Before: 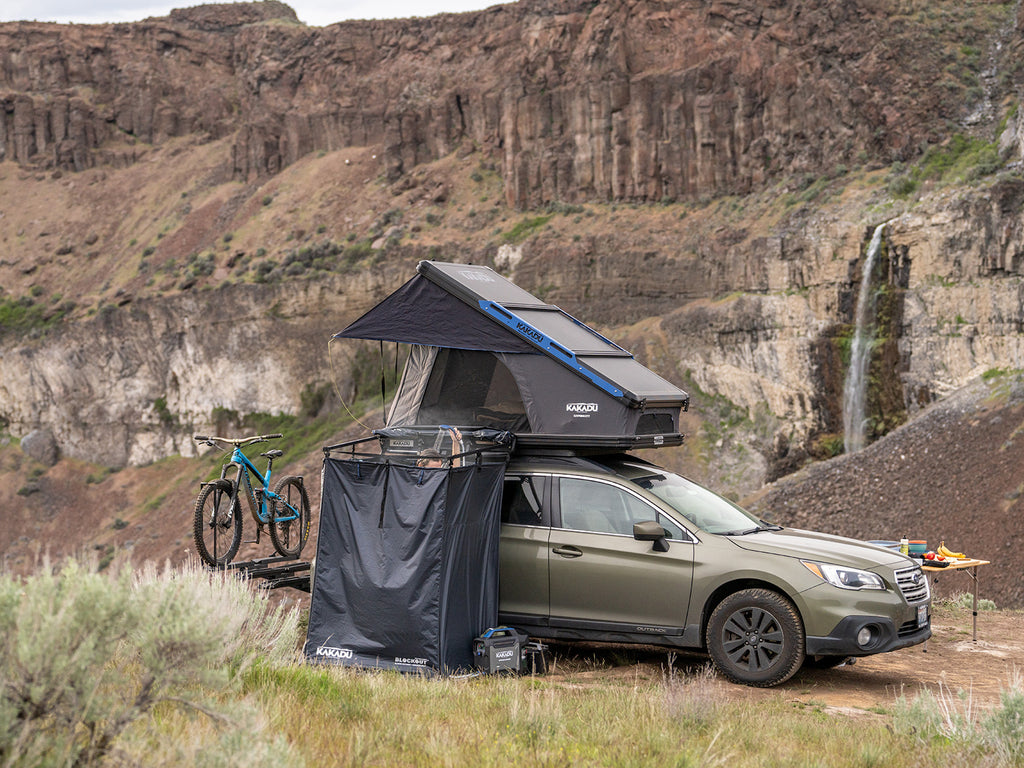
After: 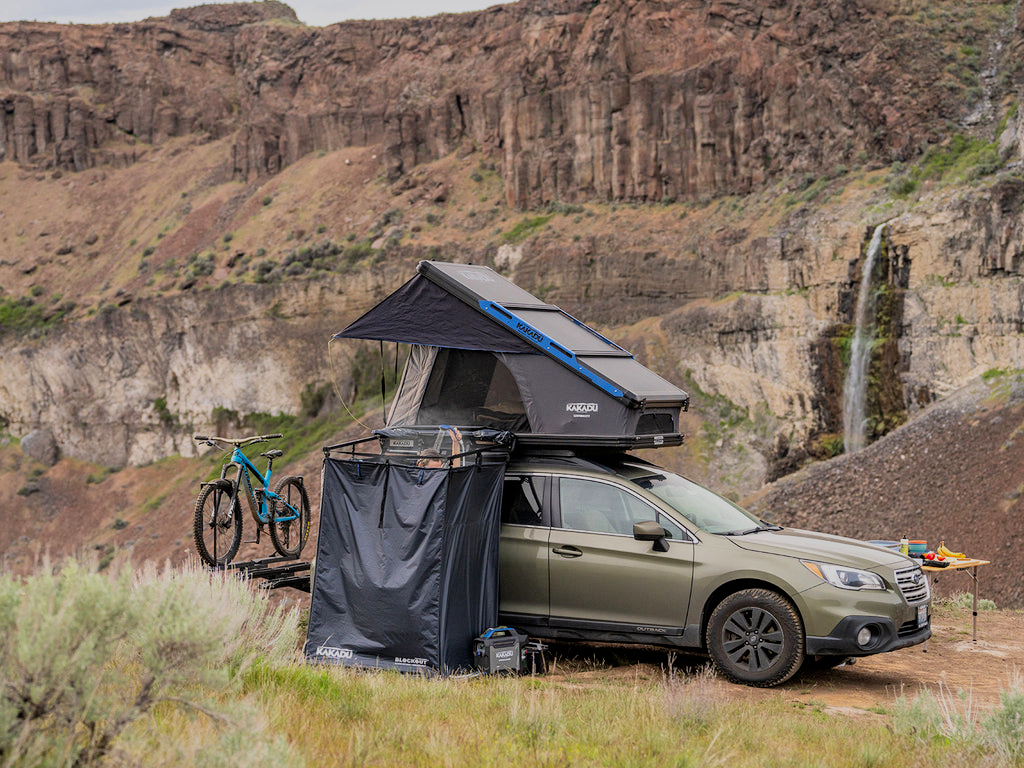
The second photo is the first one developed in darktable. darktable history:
contrast brightness saturation: saturation 0.18
filmic rgb: black relative exposure -7.65 EV, white relative exposure 4.56 EV, hardness 3.61, color science v6 (2022)
